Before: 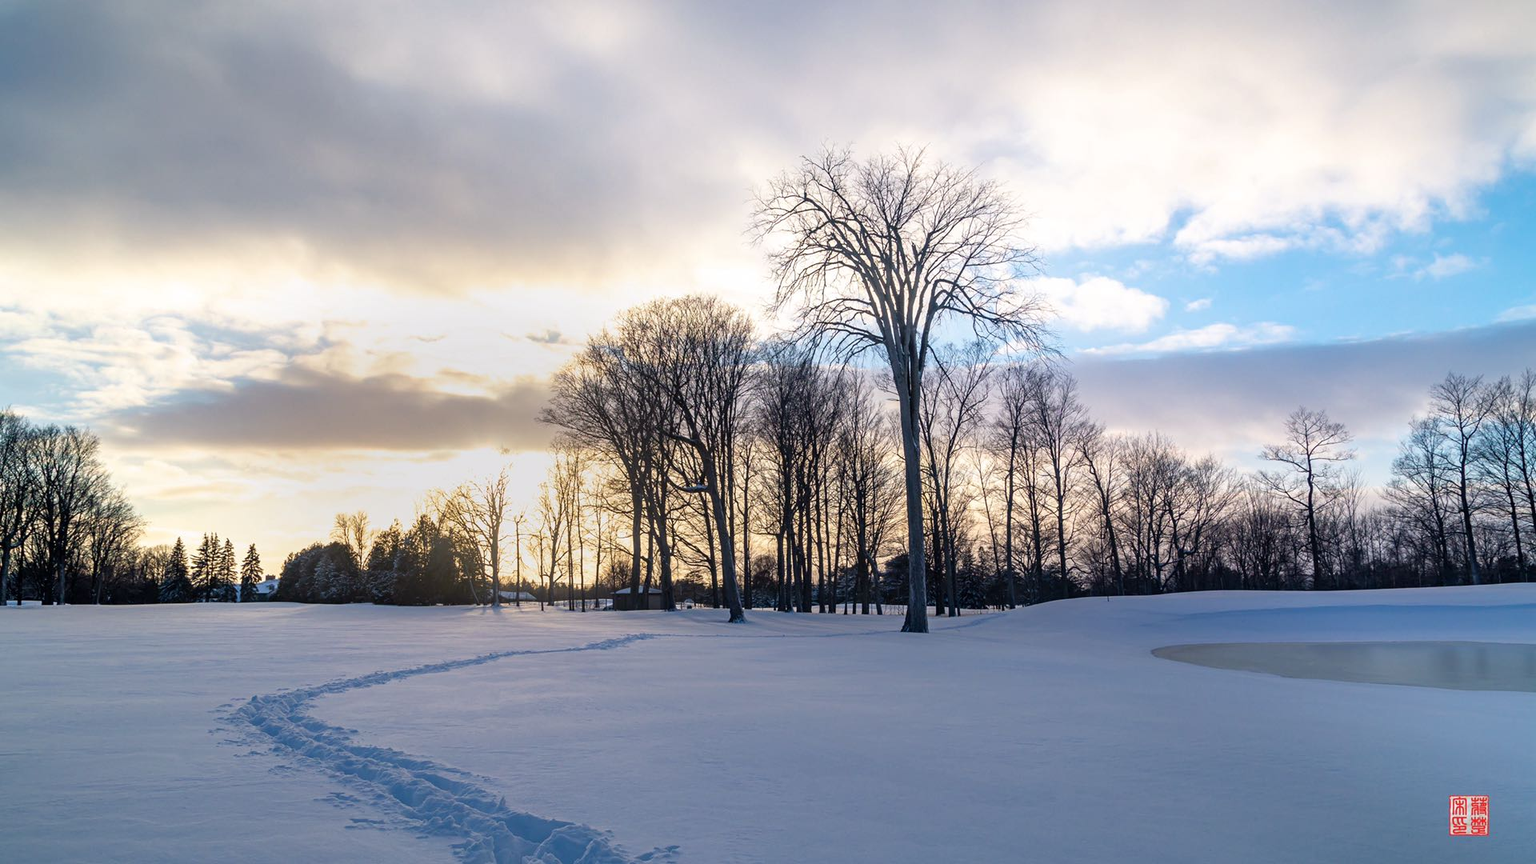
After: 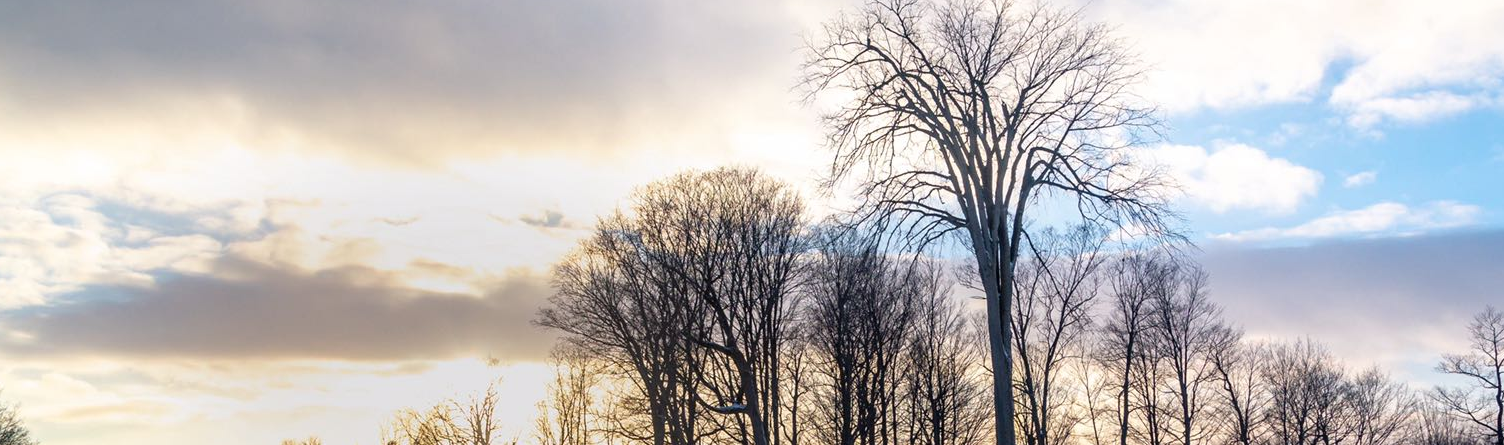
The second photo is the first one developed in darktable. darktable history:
crop: left 7.204%, top 18.715%, right 14.45%, bottom 39.989%
